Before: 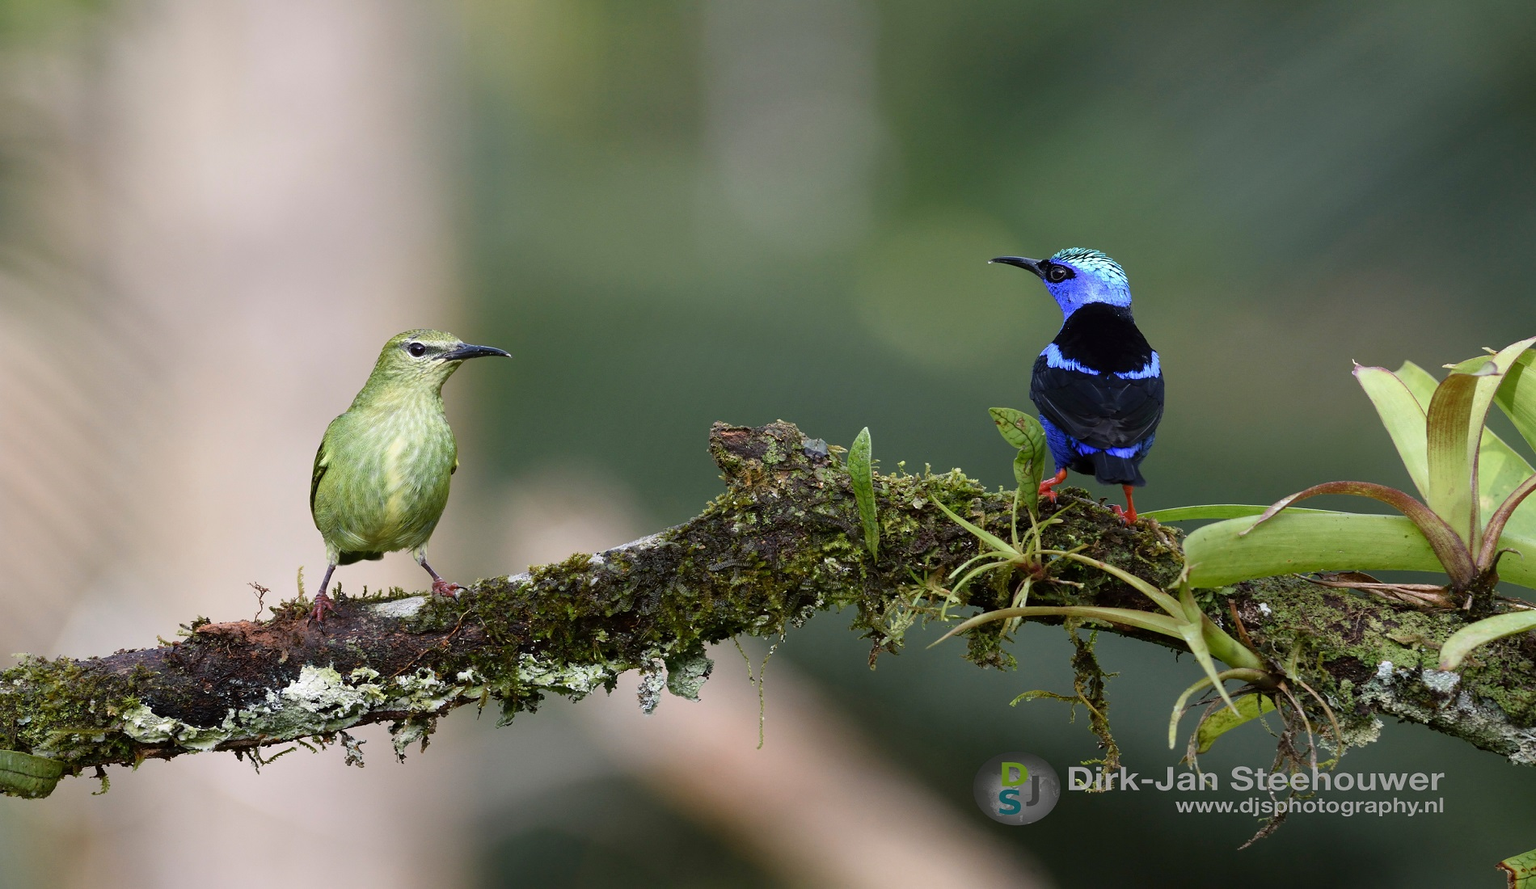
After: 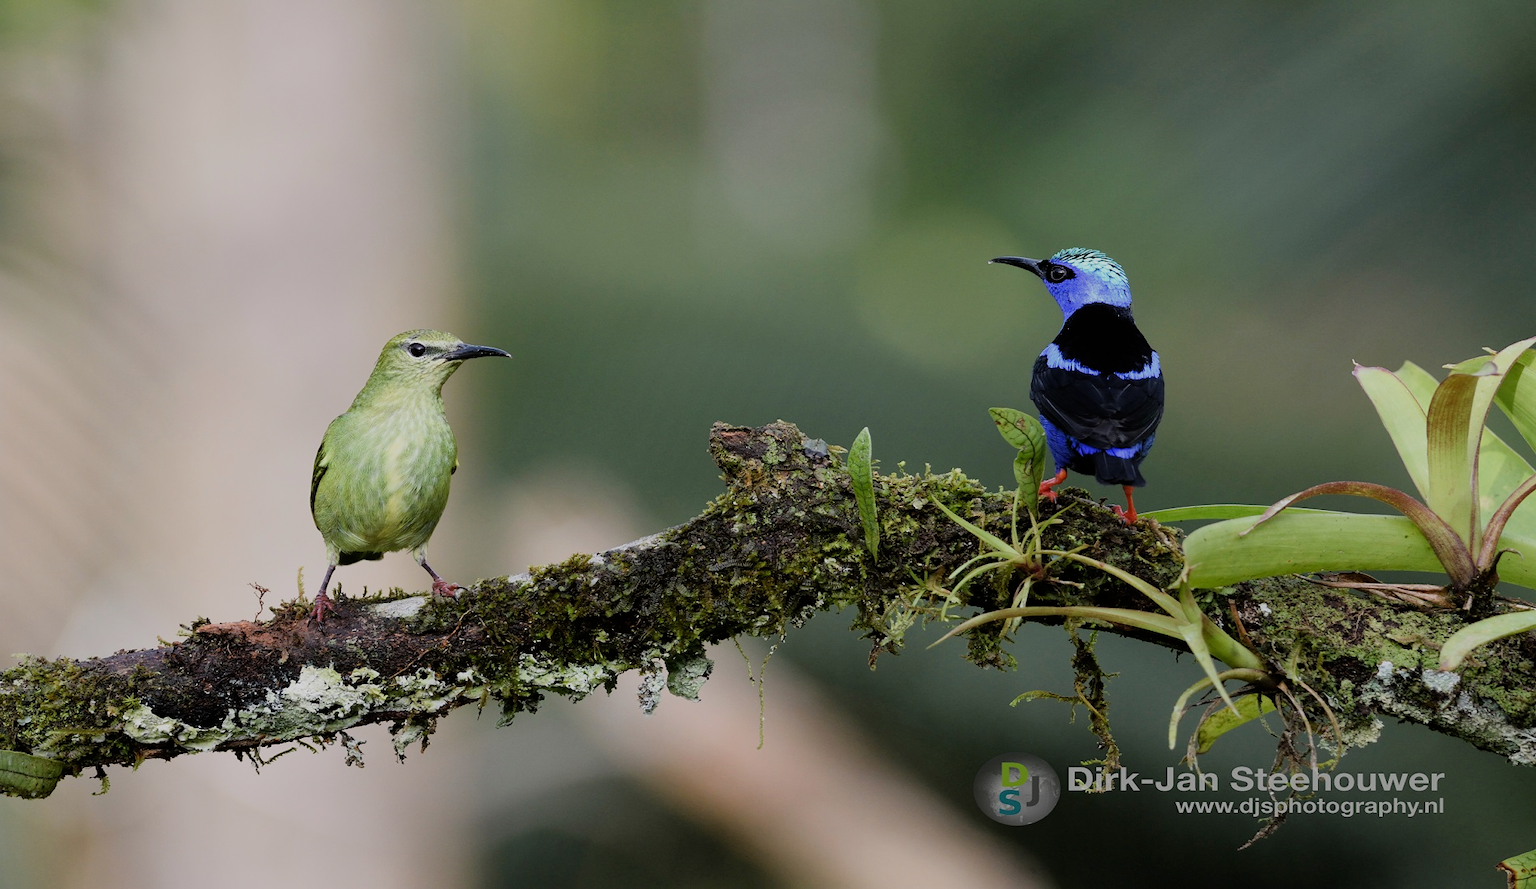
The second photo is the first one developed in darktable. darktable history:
exposure: exposure 0 EV, compensate highlight preservation false
filmic rgb: black relative exposure -7.65 EV, white relative exposure 4.56 EV, hardness 3.61
